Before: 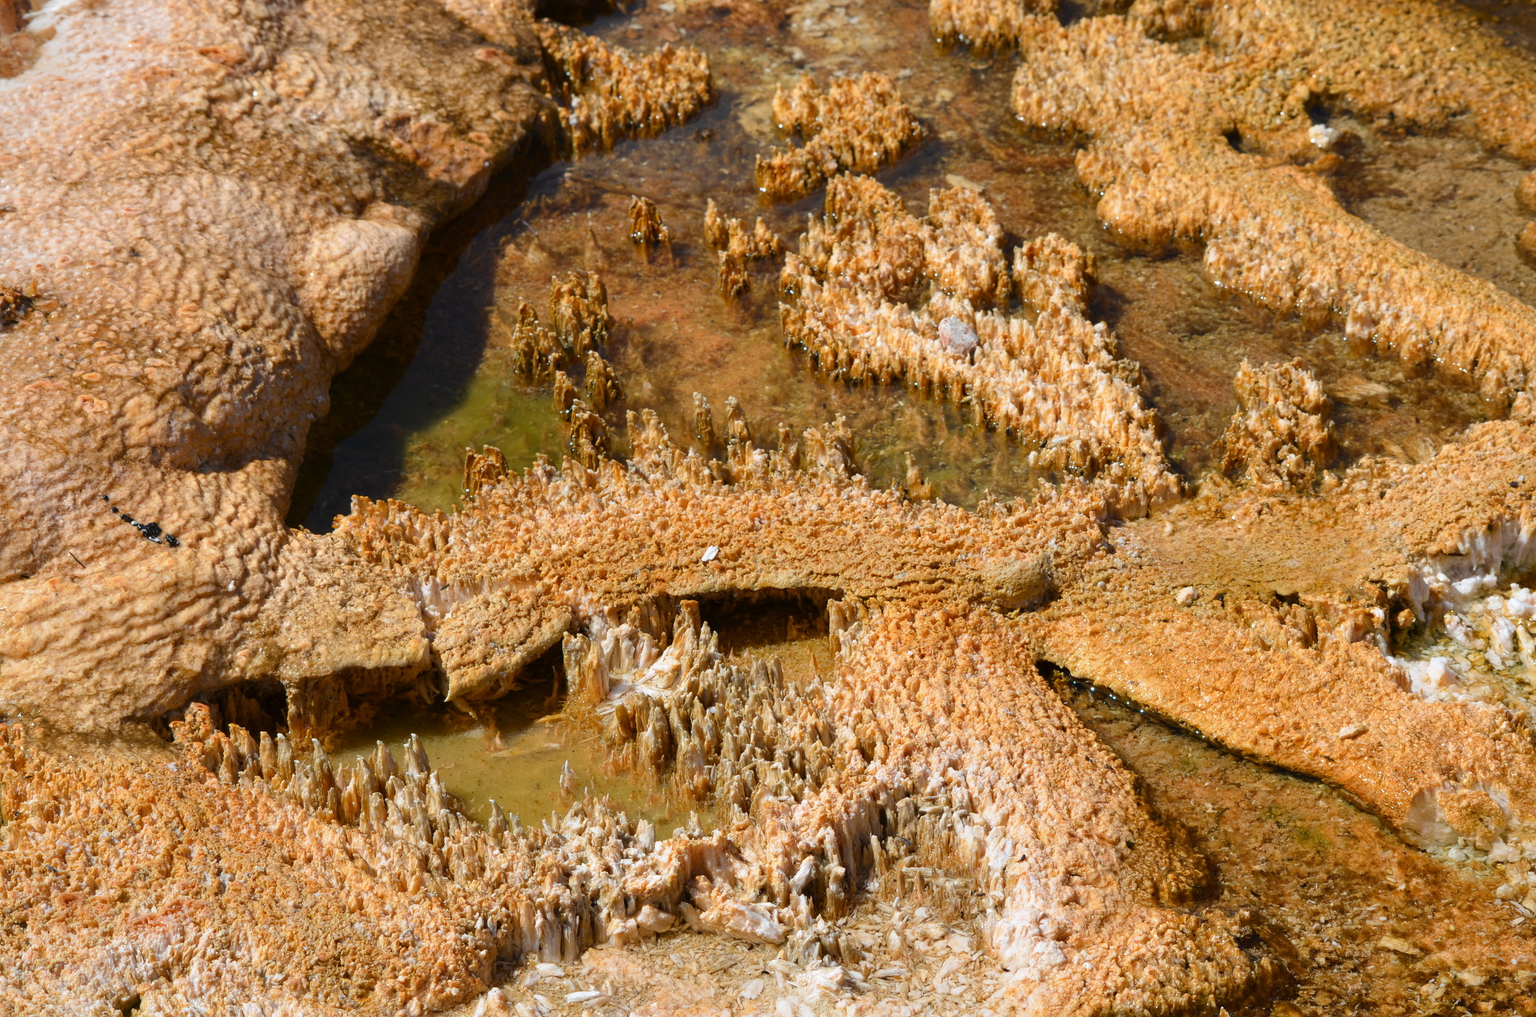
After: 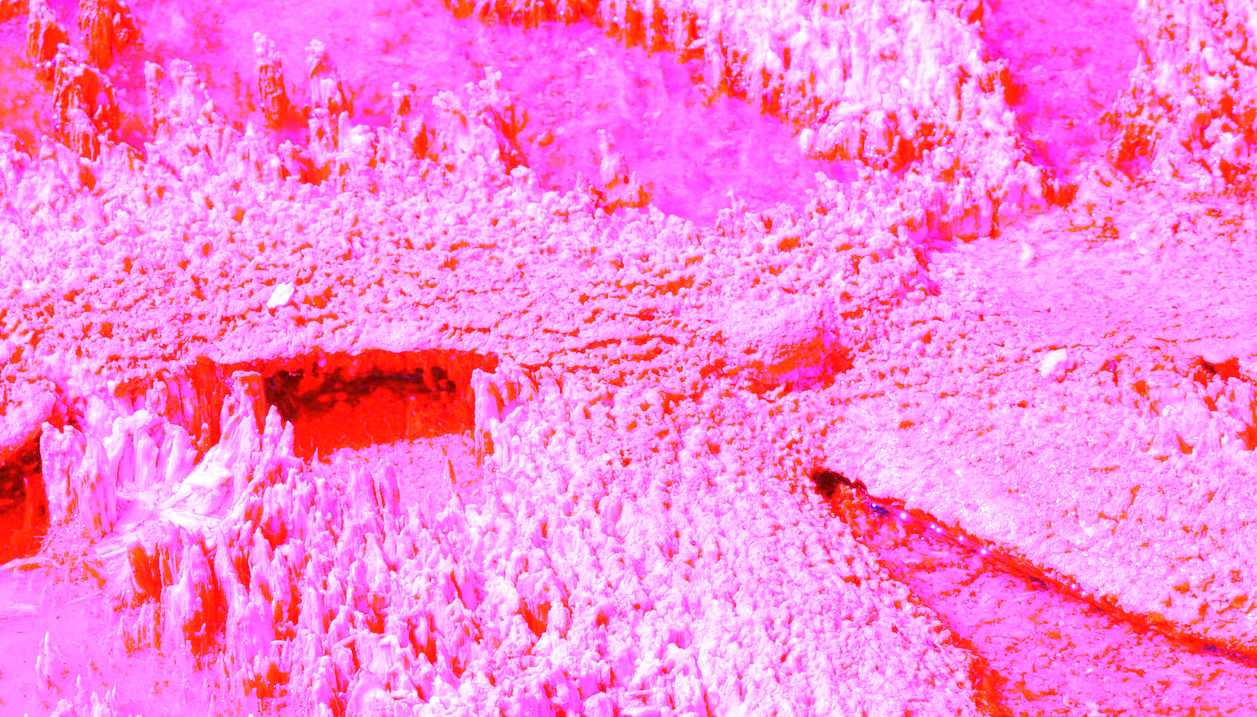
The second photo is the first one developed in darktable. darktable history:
white balance: red 8, blue 8
crop: left 35.03%, top 36.625%, right 14.663%, bottom 20.057%
exposure: exposure 0.2 EV, compensate highlight preservation false
